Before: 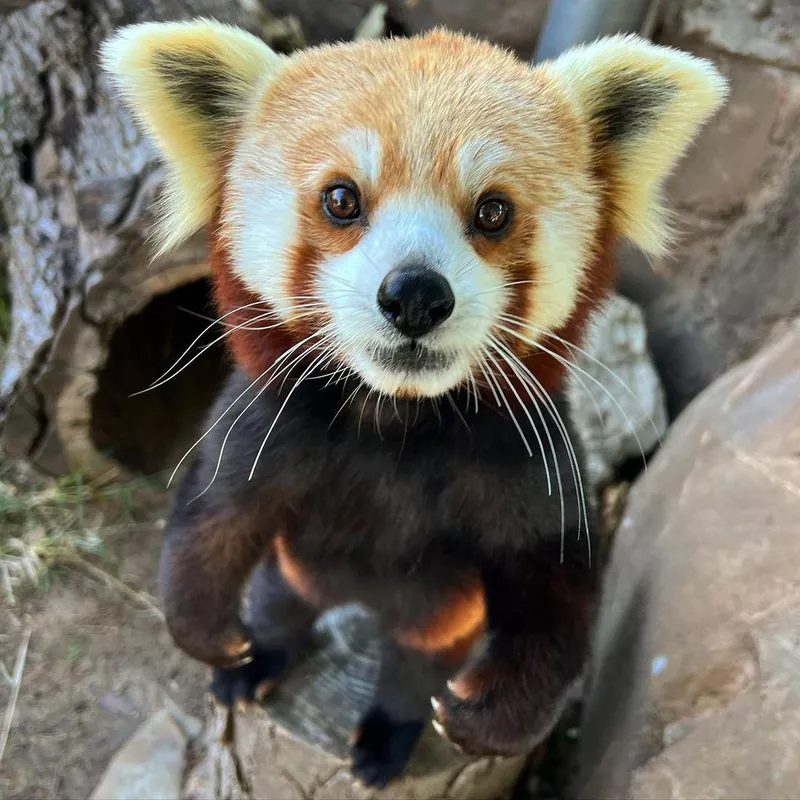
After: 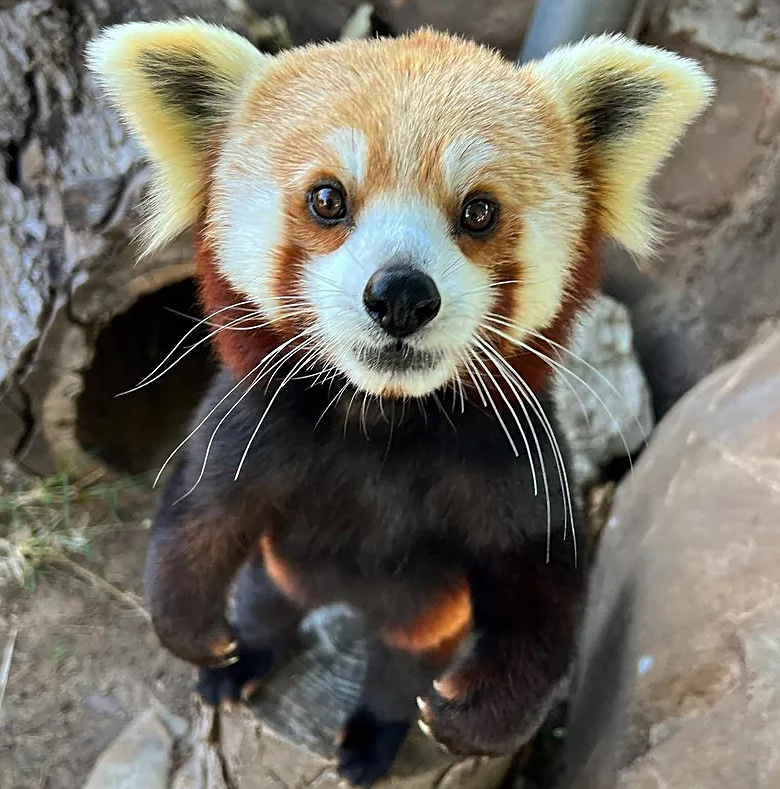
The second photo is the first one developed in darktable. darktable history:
crop and rotate: left 1.774%, right 0.633%, bottom 1.28%
sharpen: on, module defaults
